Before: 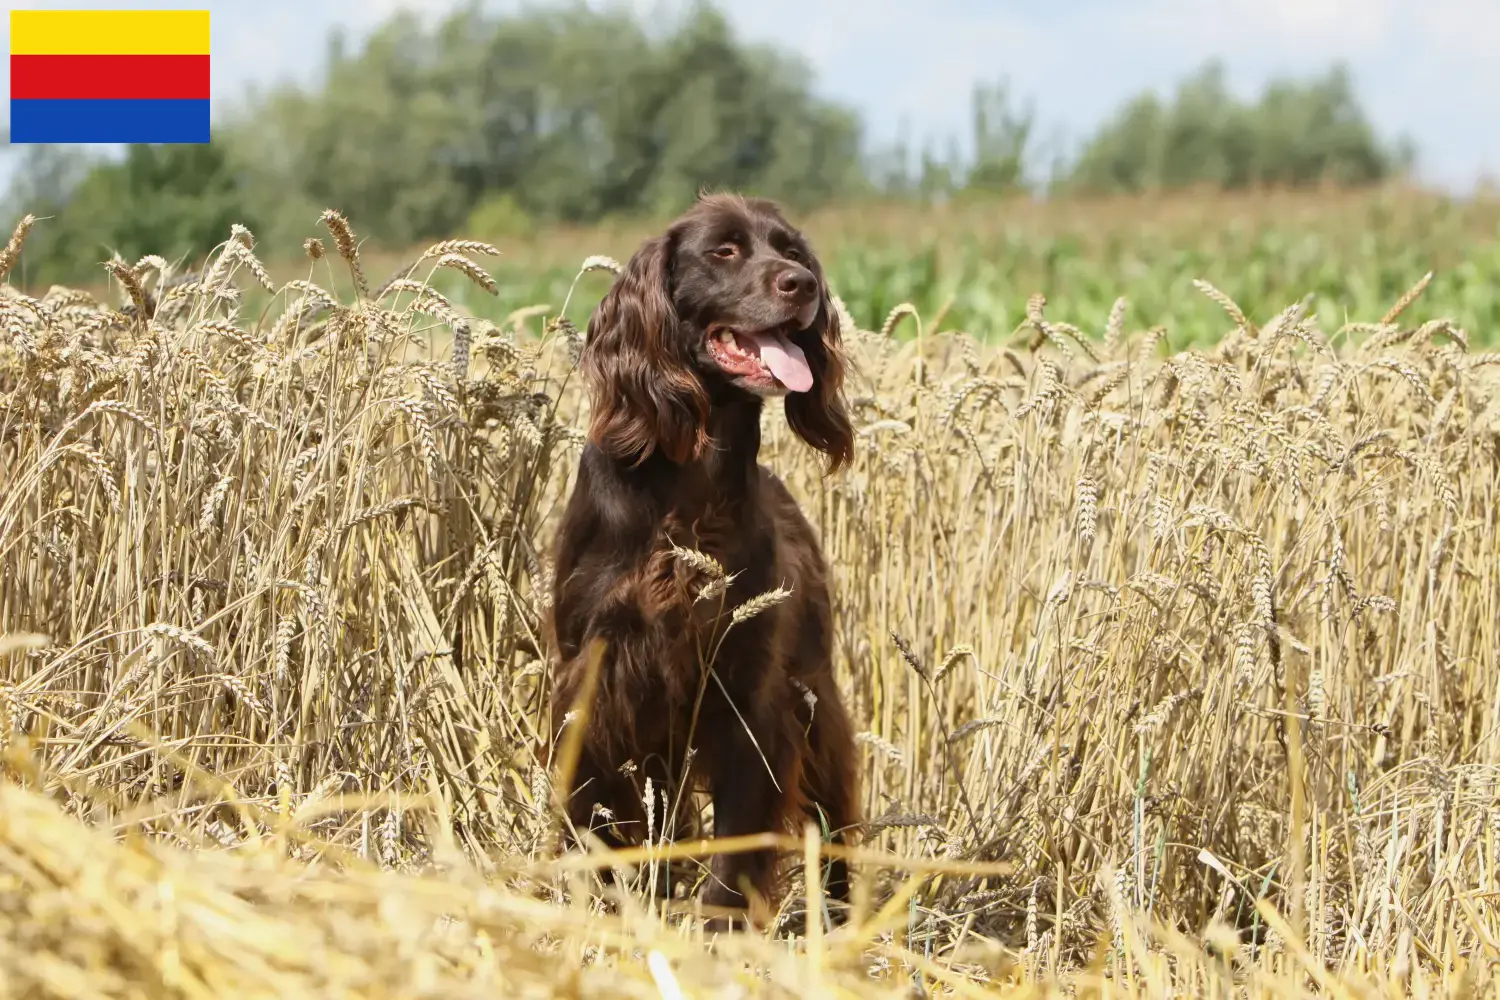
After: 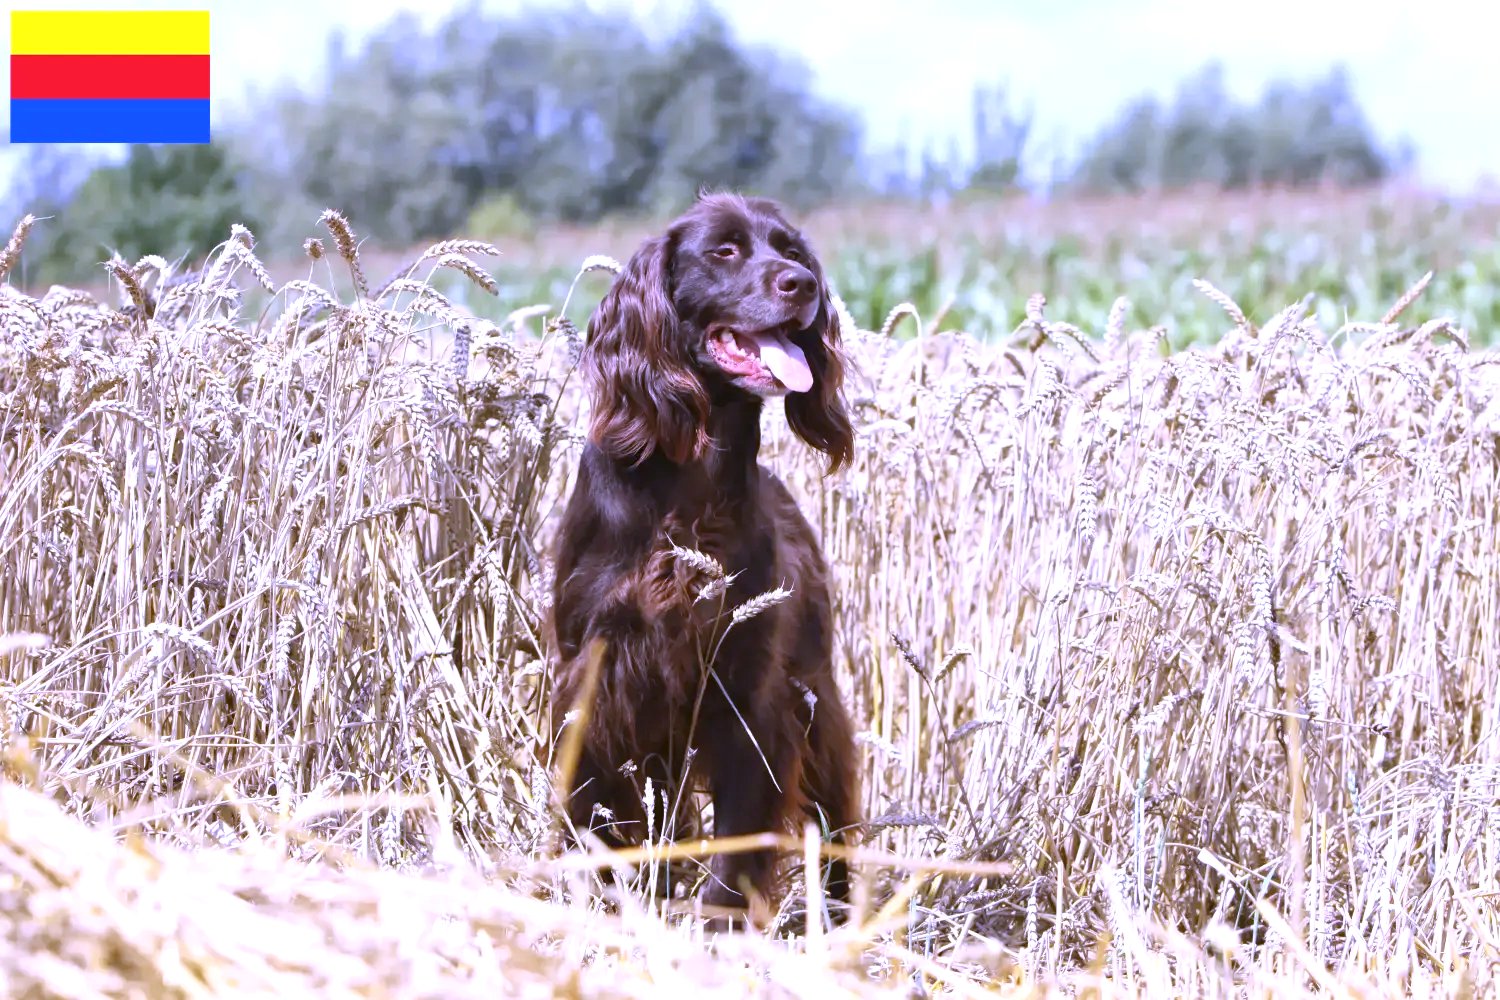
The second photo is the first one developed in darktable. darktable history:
white balance: red 0.98, blue 1.61
tone equalizer: on, module defaults
exposure: black level correction 0, exposure 0.5 EV, compensate exposure bias true, compensate highlight preservation false
